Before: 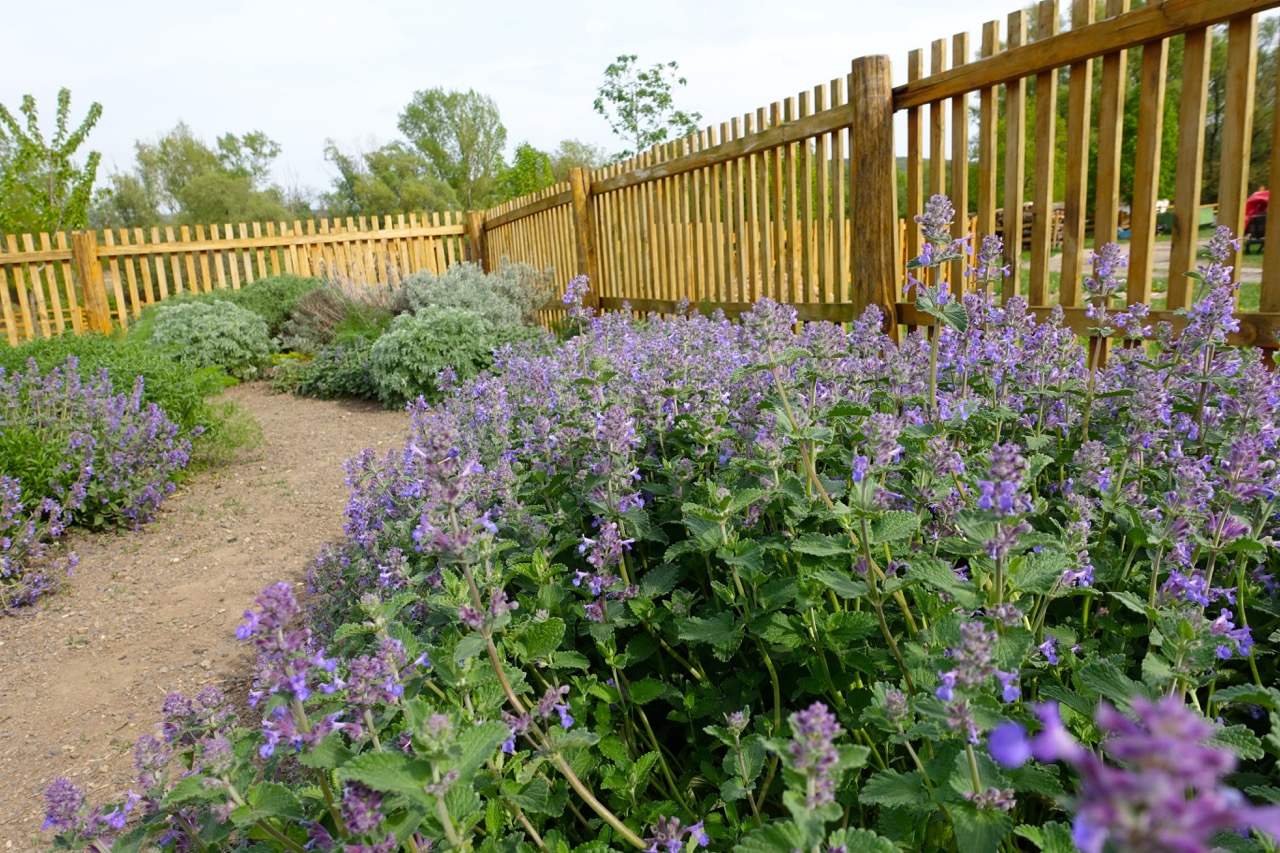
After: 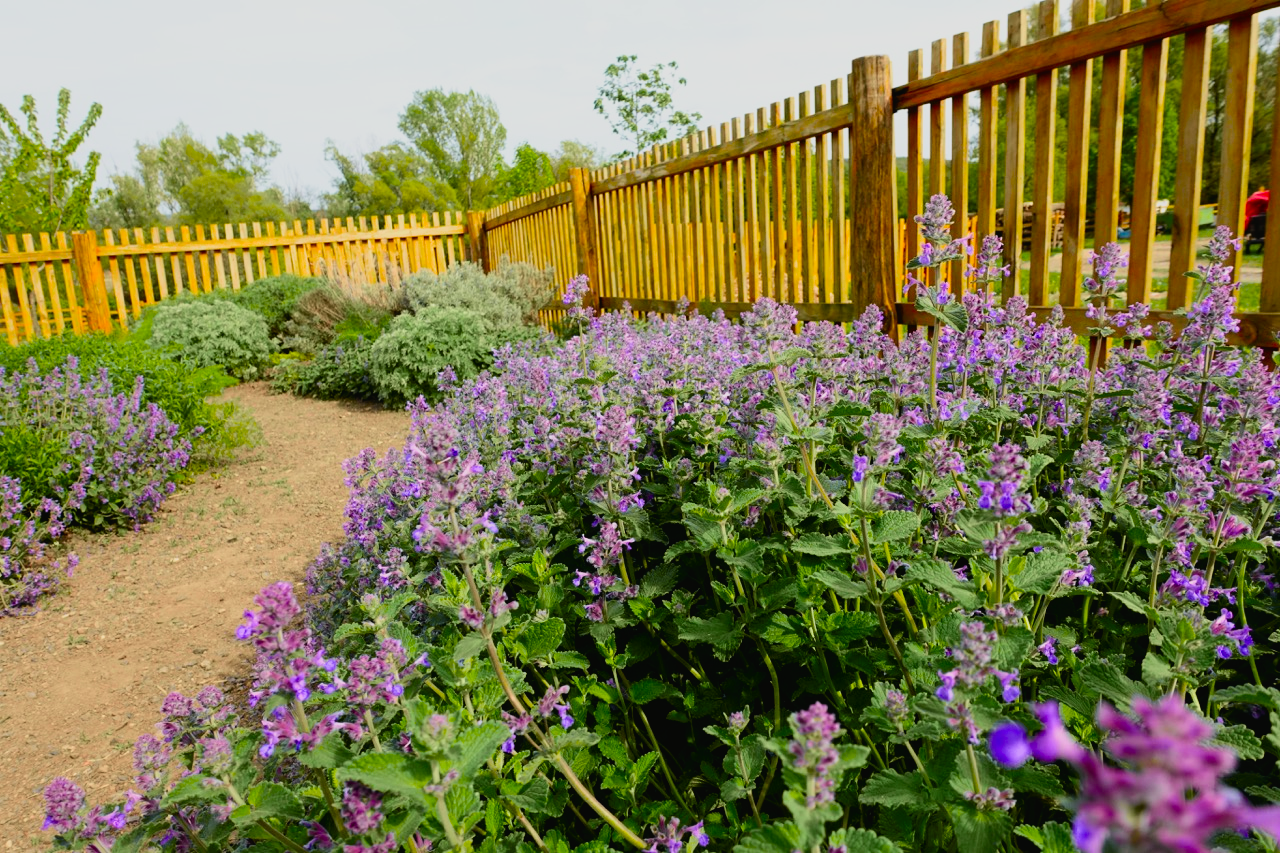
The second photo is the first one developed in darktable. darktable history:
shadows and highlights: radius 125.46, shadows 21.19, highlights -21.19, low approximation 0.01
tone curve: curves: ch0 [(0, 0.018) (0.036, 0.038) (0.15, 0.131) (0.27, 0.247) (0.545, 0.561) (0.761, 0.761) (1, 0.919)]; ch1 [(0, 0) (0.179, 0.173) (0.322, 0.32) (0.429, 0.431) (0.502, 0.5) (0.519, 0.522) (0.562, 0.588) (0.625, 0.67) (0.711, 0.745) (1, 1)]; ch2 [(0, 0) (0.29, 0.295) (0.404, 0.436) (0.497, 0.499) (0.521, 0.523) (0.561, 0.605) (0.657, 0.655) (0.712, 0.764) (1, 1)], color space Lab, independent channels, preserve colors none
filmic rgb: black relative exposure -12 EV, white relative exposure 2.8 EV, threshold 3 EV, target black luminance 0%, hardness 8.06, latitude 70.41%, contrast 1.14, highlights saturation mix 10%, shadows ↔ highlights balance -0.388%, color science v4 (2020), iterations of high-quality reconstruction 10, contrast in shadows soft, contrast in highlights soft, enable highlight reconstruction true
